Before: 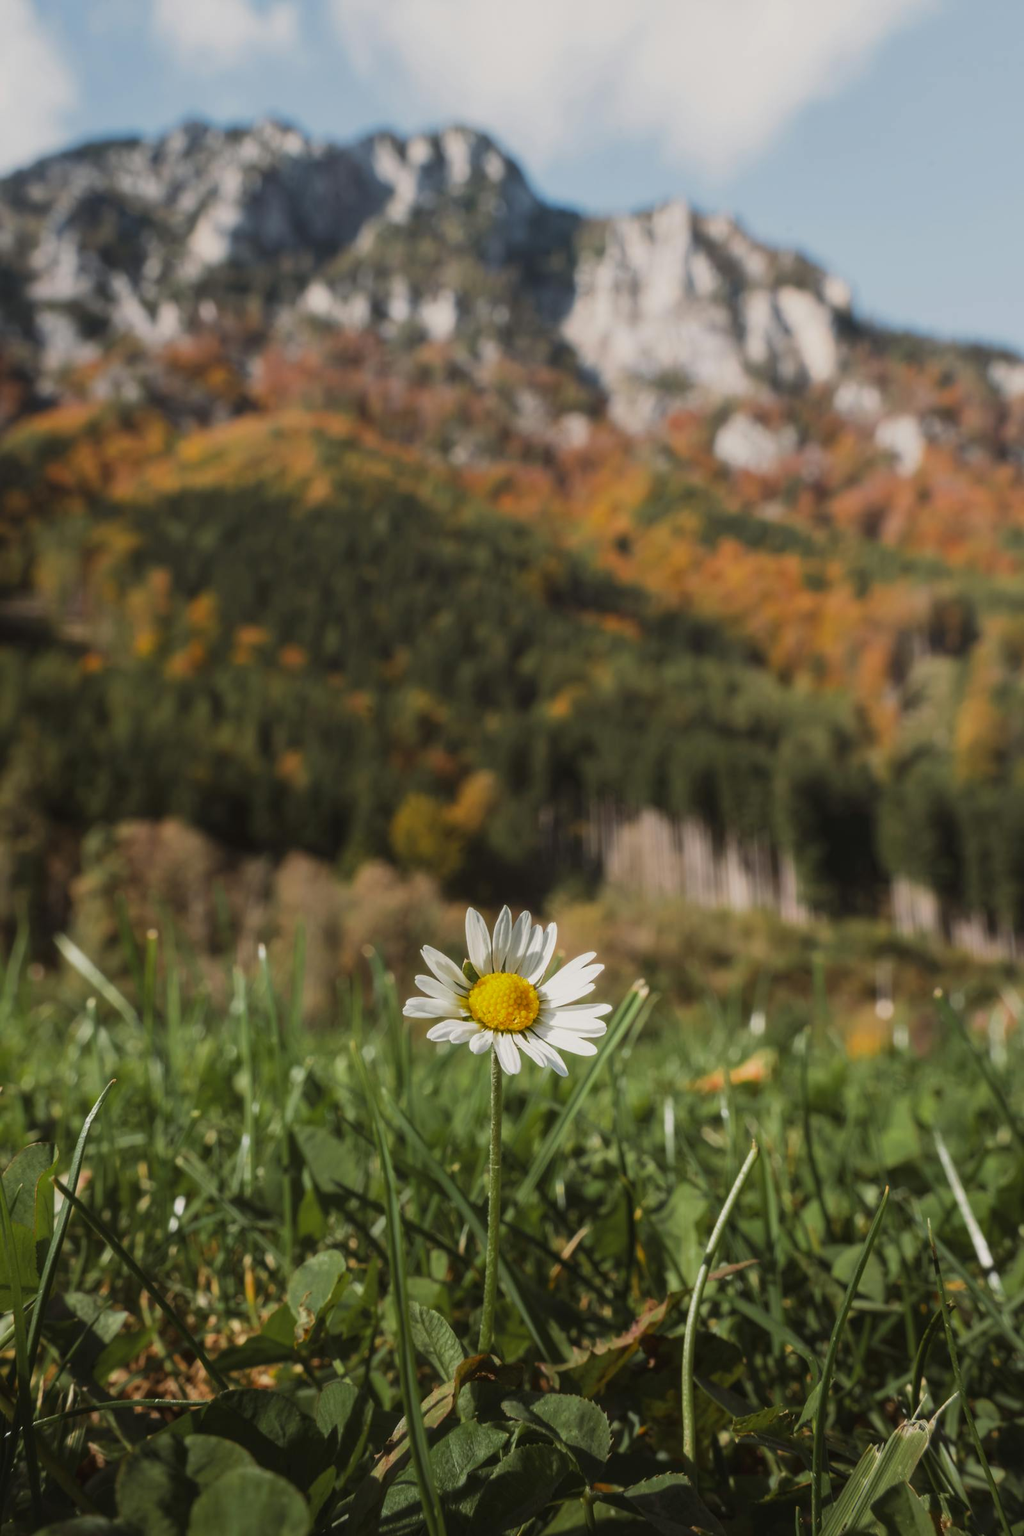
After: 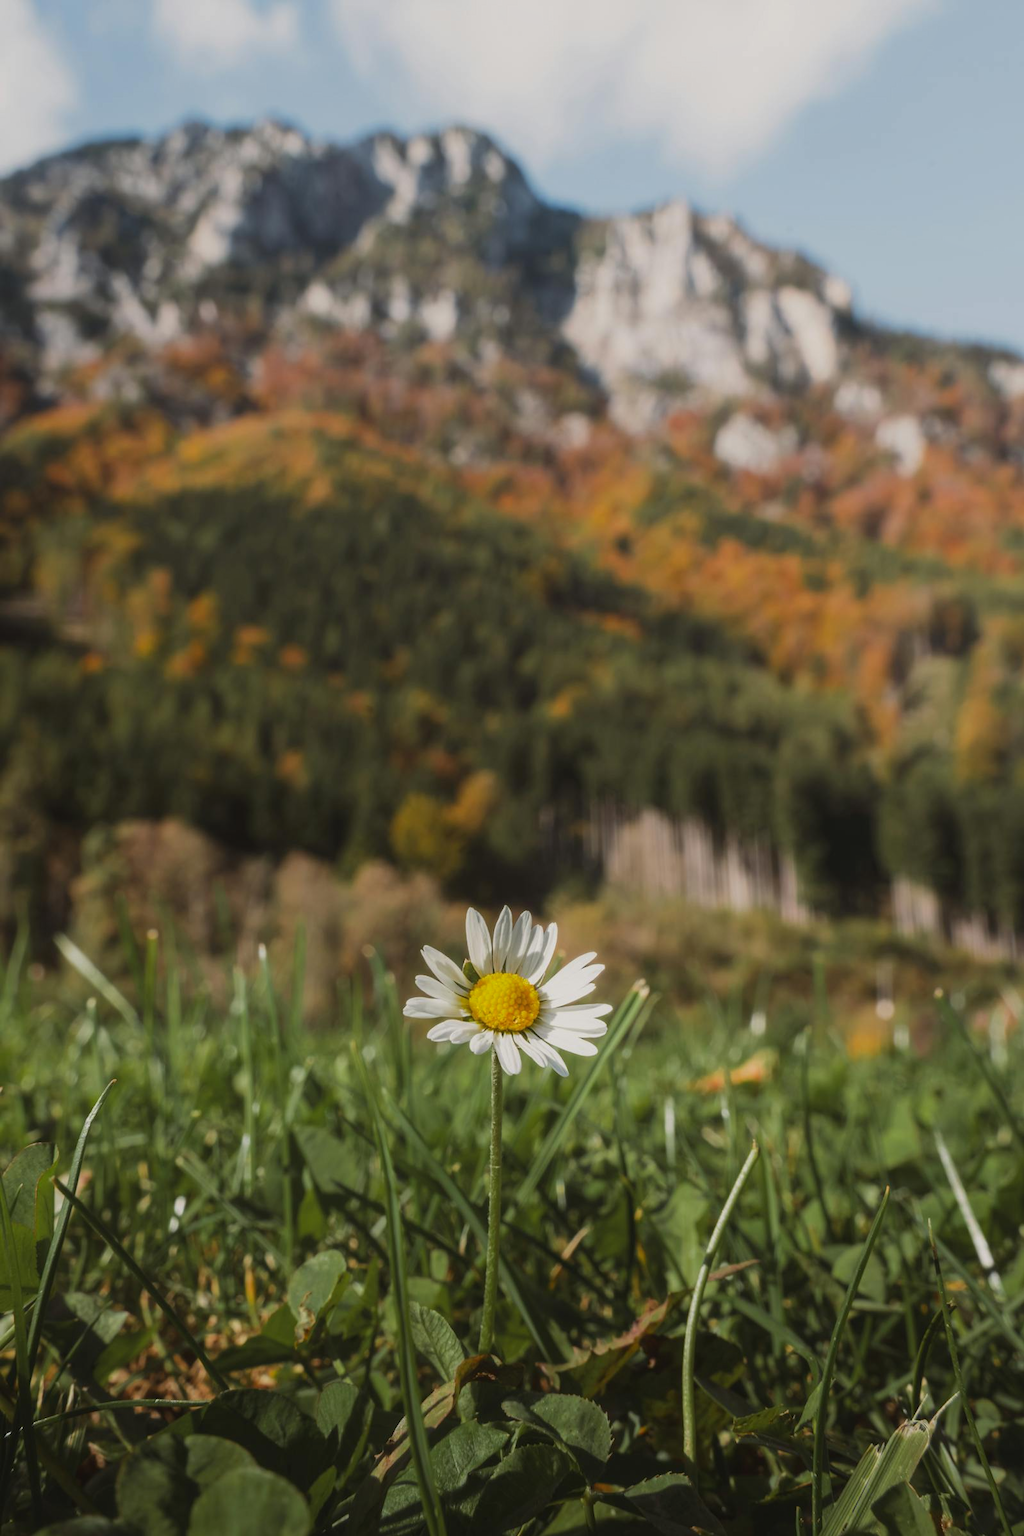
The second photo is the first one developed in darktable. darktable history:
contrast equalizer: y [[0.545, 0.572, 0.59, 0.59, 0.571, 0.545], [0.5 ×6], [0.5 ×6], [0 ×6], [0 ×6]], mix -0.196
